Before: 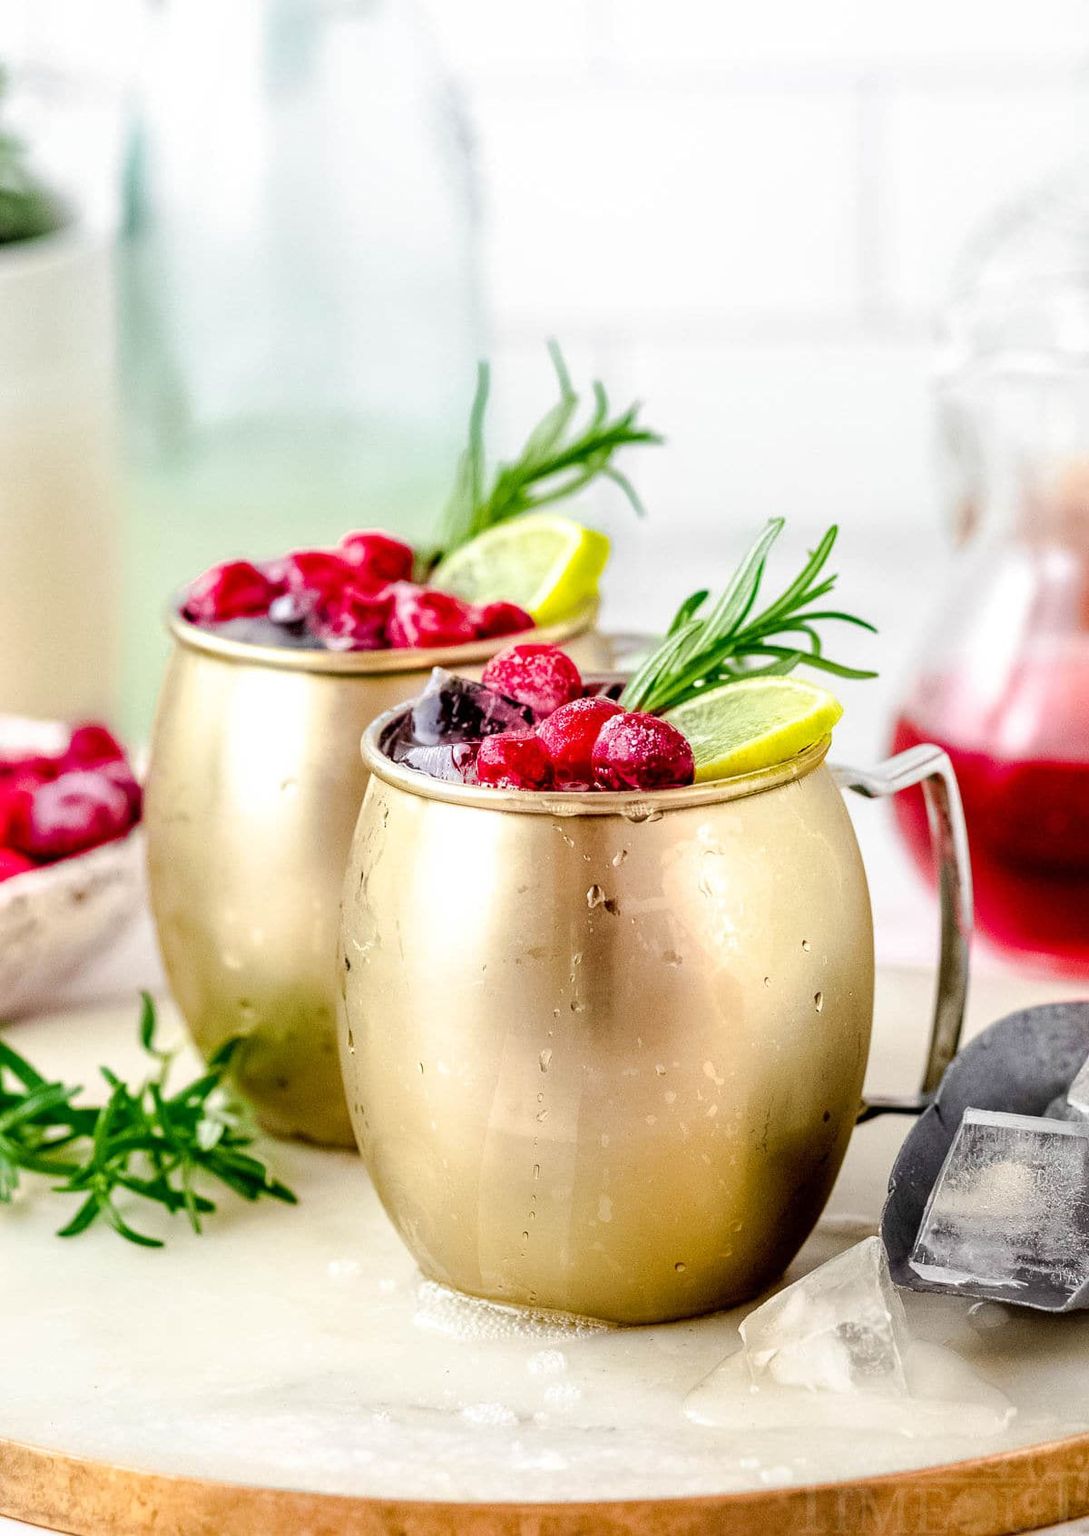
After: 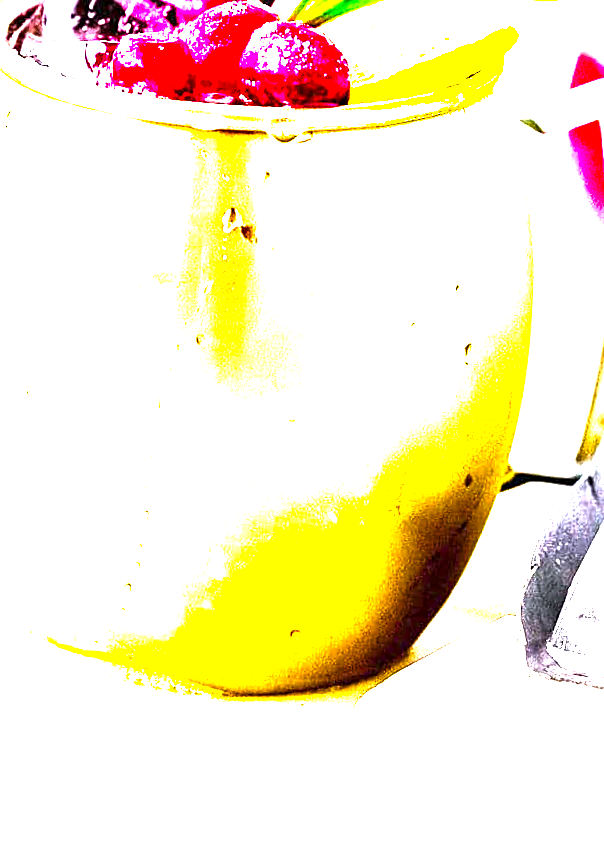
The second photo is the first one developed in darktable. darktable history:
crop: left 35.976%, top 45.819%, right 18.162%, bottom 5.807%
exposure: exposure 1.137 EV, compensate highlight preservation false
sharpen: on, module defaults
color balance rgb: perceptual saturation grading › global saturation 25%, perceptual brilliance grading › global brilliance 35%, perceptual brilliance grading › highlights 50%, perceptual brilliance grading › mid-tones 60%, perceptual brilliance grading › shadows 35%, global vibrance 20%
rotate and perspective: rotation 4.1°, automatic cropping off
color calibration: illuminant as shot in camera, x 0.358, y 0.373, temperature 4628.91 K
